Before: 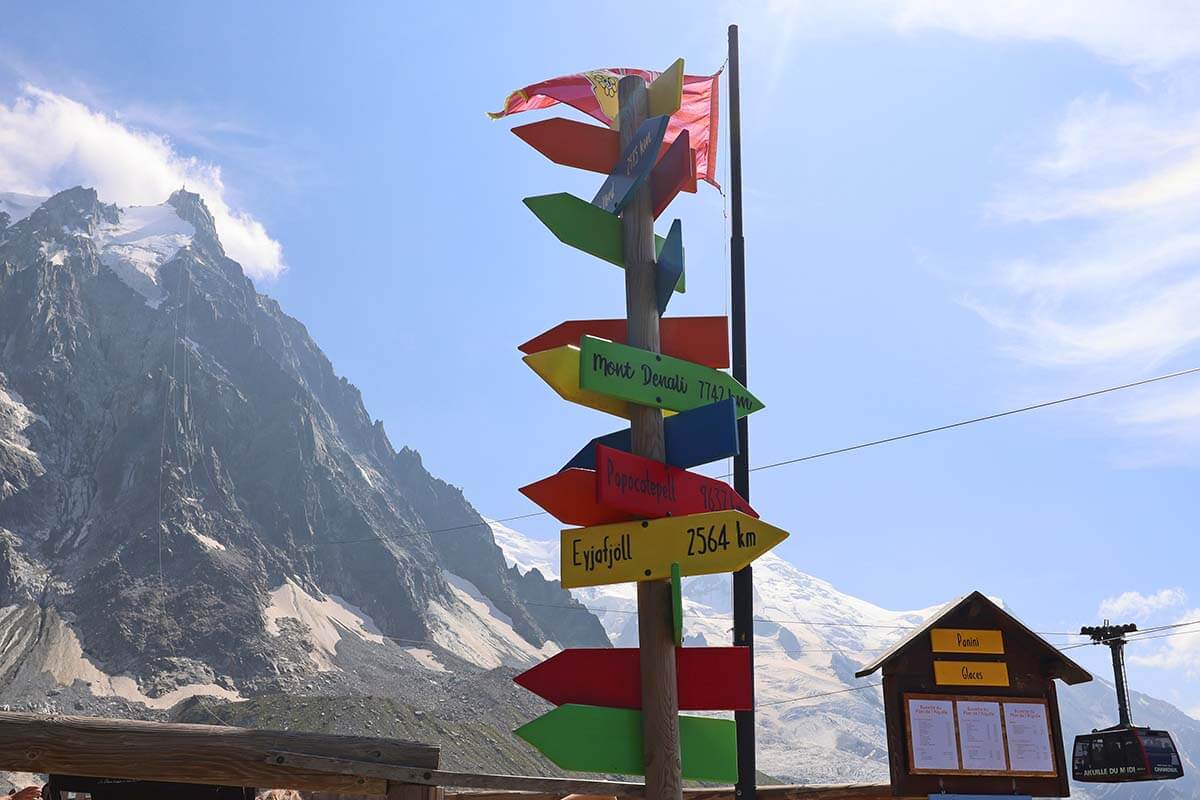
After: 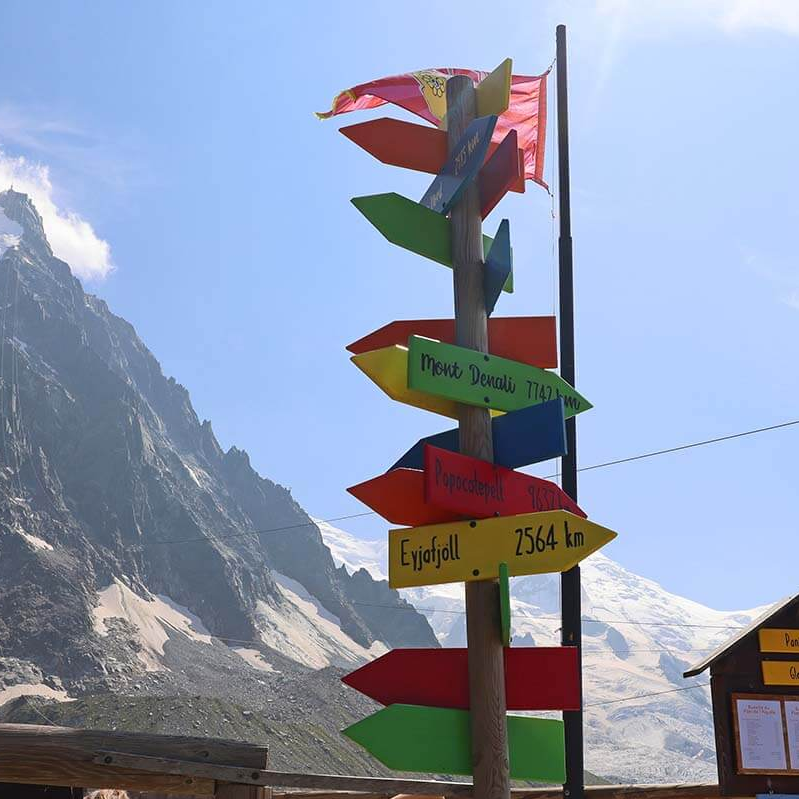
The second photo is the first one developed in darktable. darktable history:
crop and rotate: left 14.399%, right 18.964%
